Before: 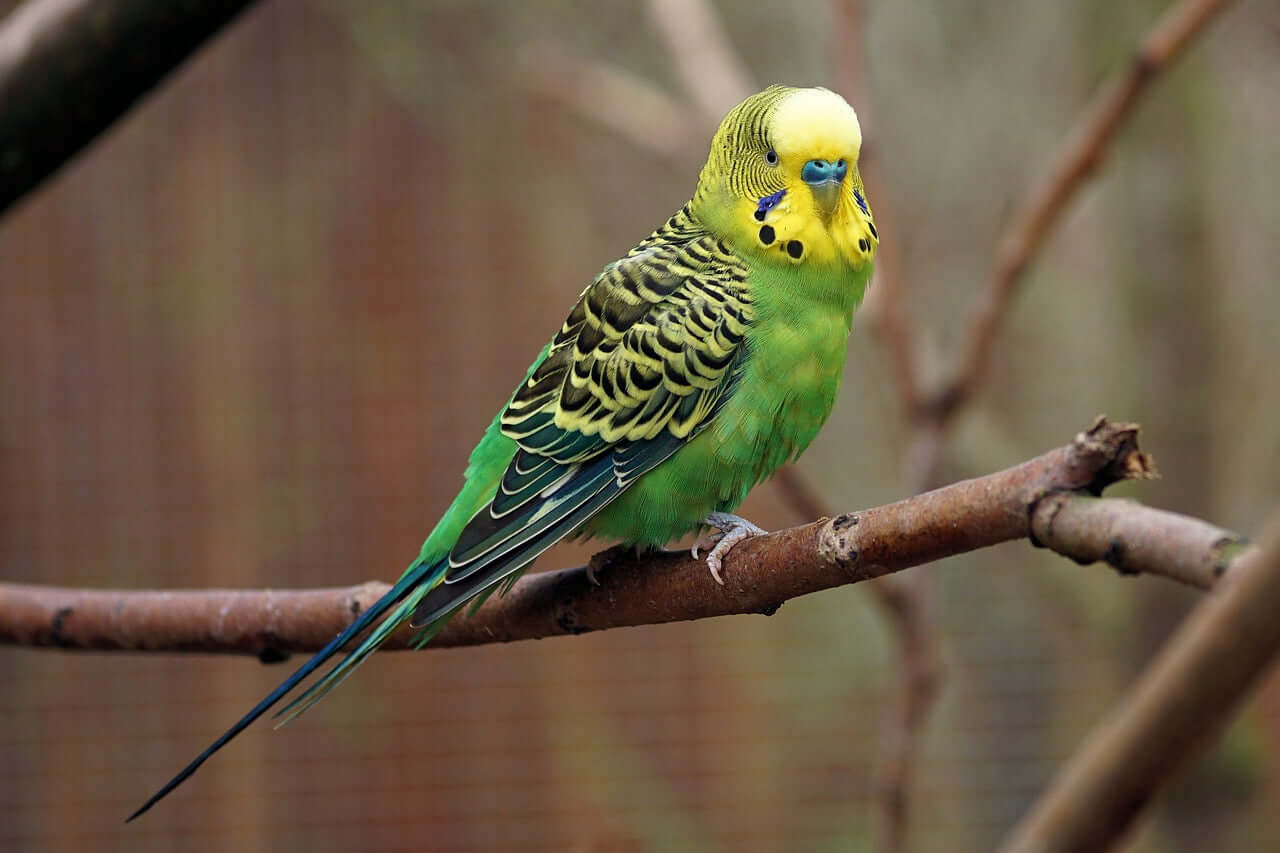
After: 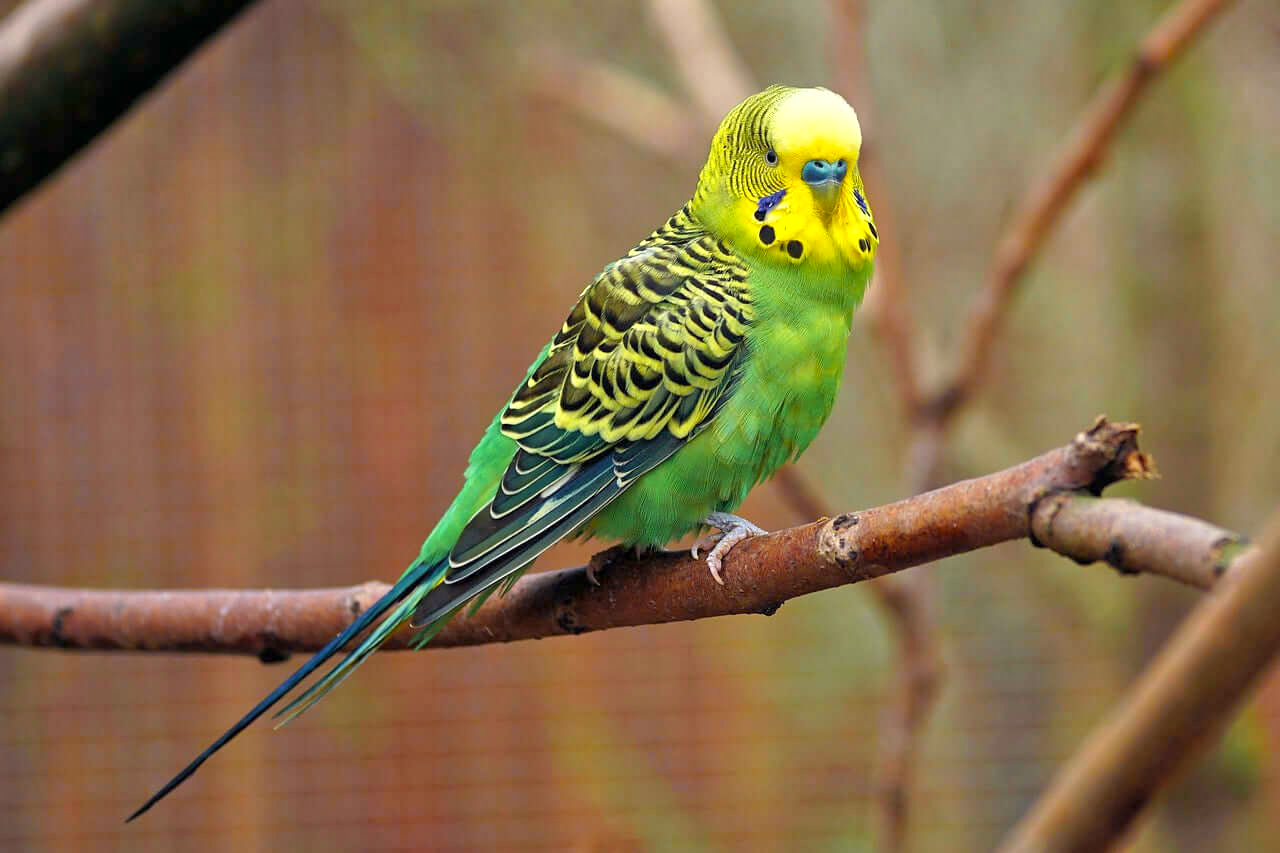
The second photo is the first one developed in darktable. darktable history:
tone equalizer: -8 EV 1 EV, -7 EV 1 EV, -6 EV 1 EV, -5 EV 1 EV, -4 EV 1 EV, -3 EV 0.75 EV, -2 EV 0.5 EV, -1 EV 0.25 EV
color zones: curves: ch0 [(0.224, 0.526) (0.75, 0.5)]; ch1 [(0.055, 0.526) (0.224, 0.761) (0.377, 0.526) (0.75, 0.5)]
